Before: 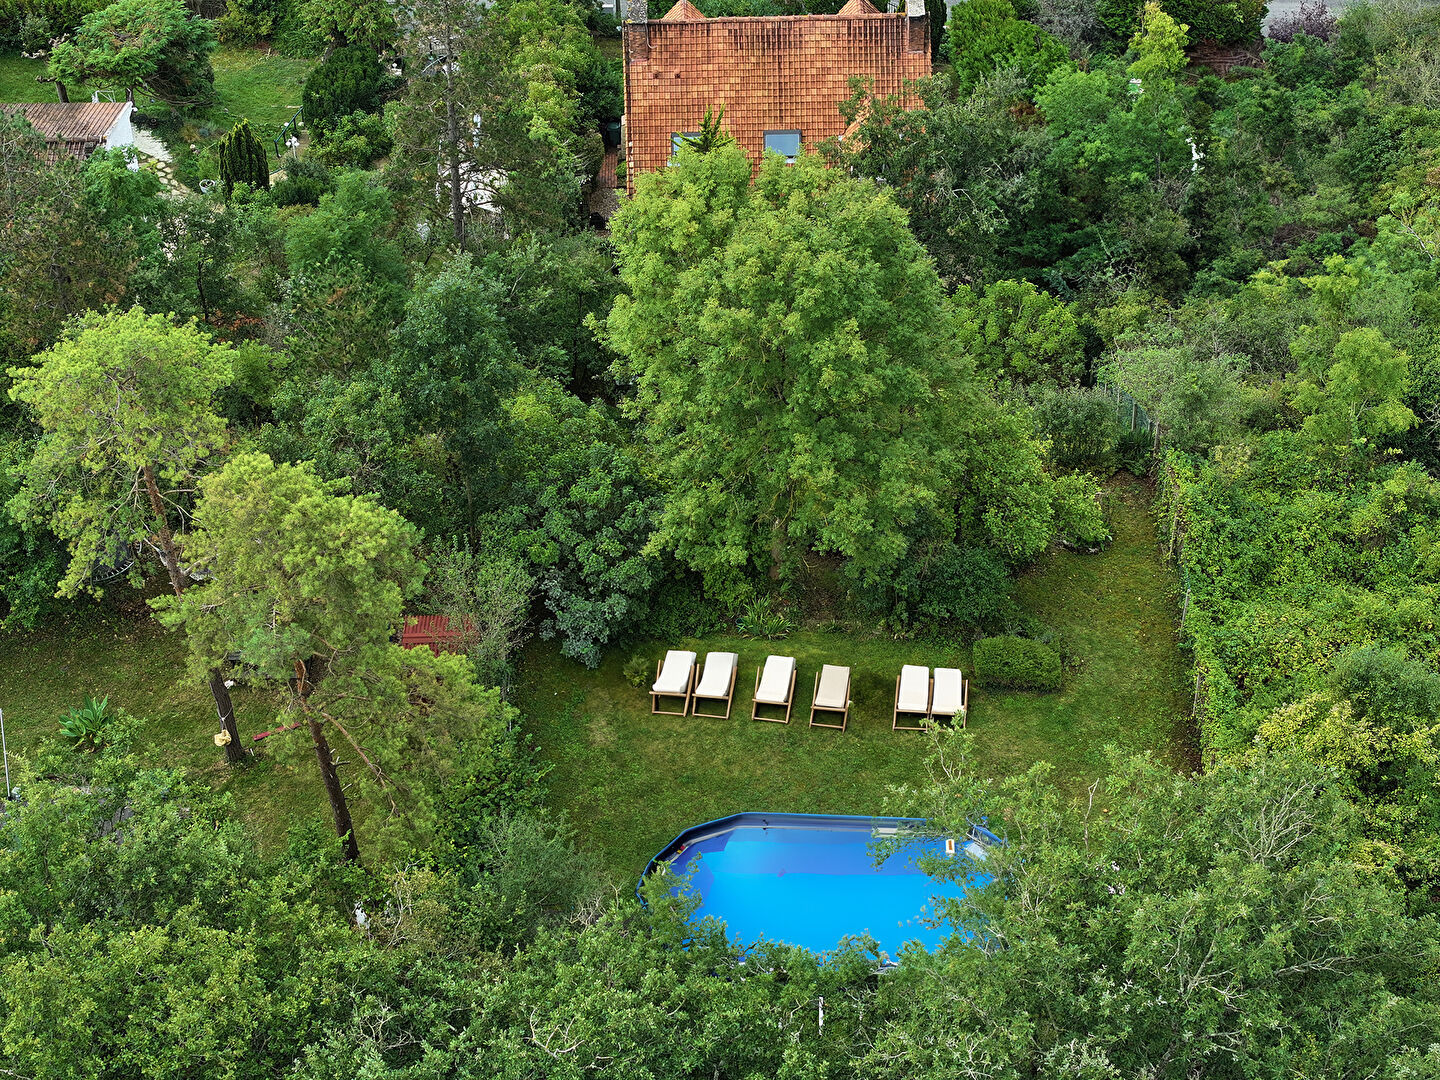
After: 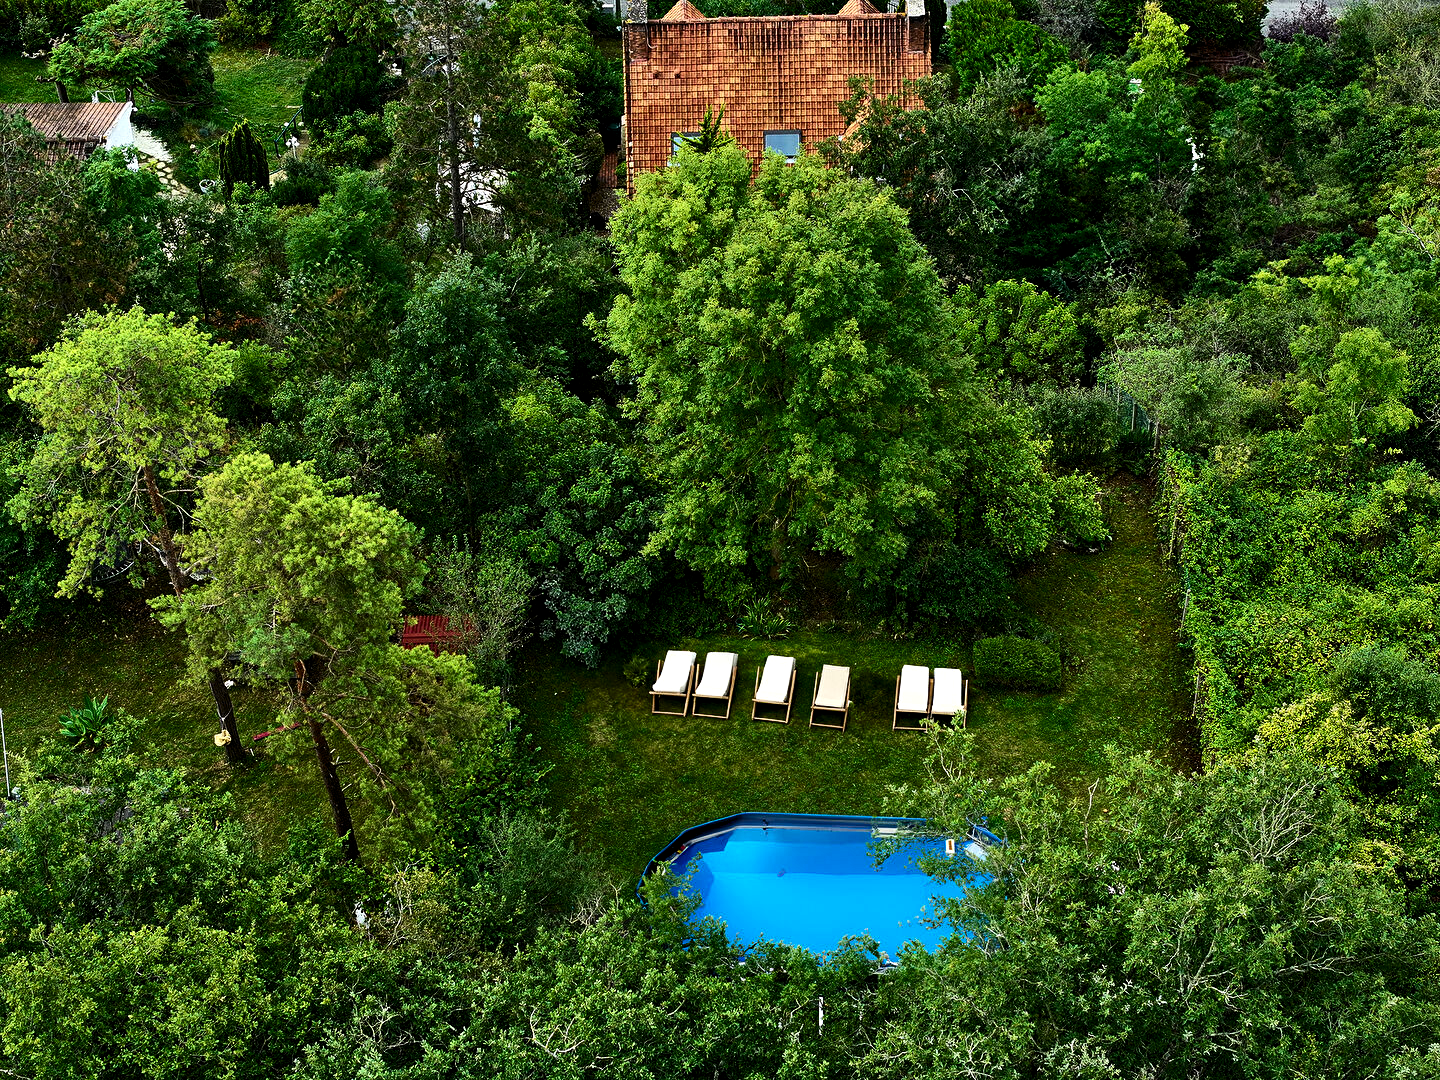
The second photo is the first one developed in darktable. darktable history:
contrast brightness saturation: contrast 0.238, brightness -0.227, saturation 0.14
levels: levels [0.016, 0.484, 0.953]
